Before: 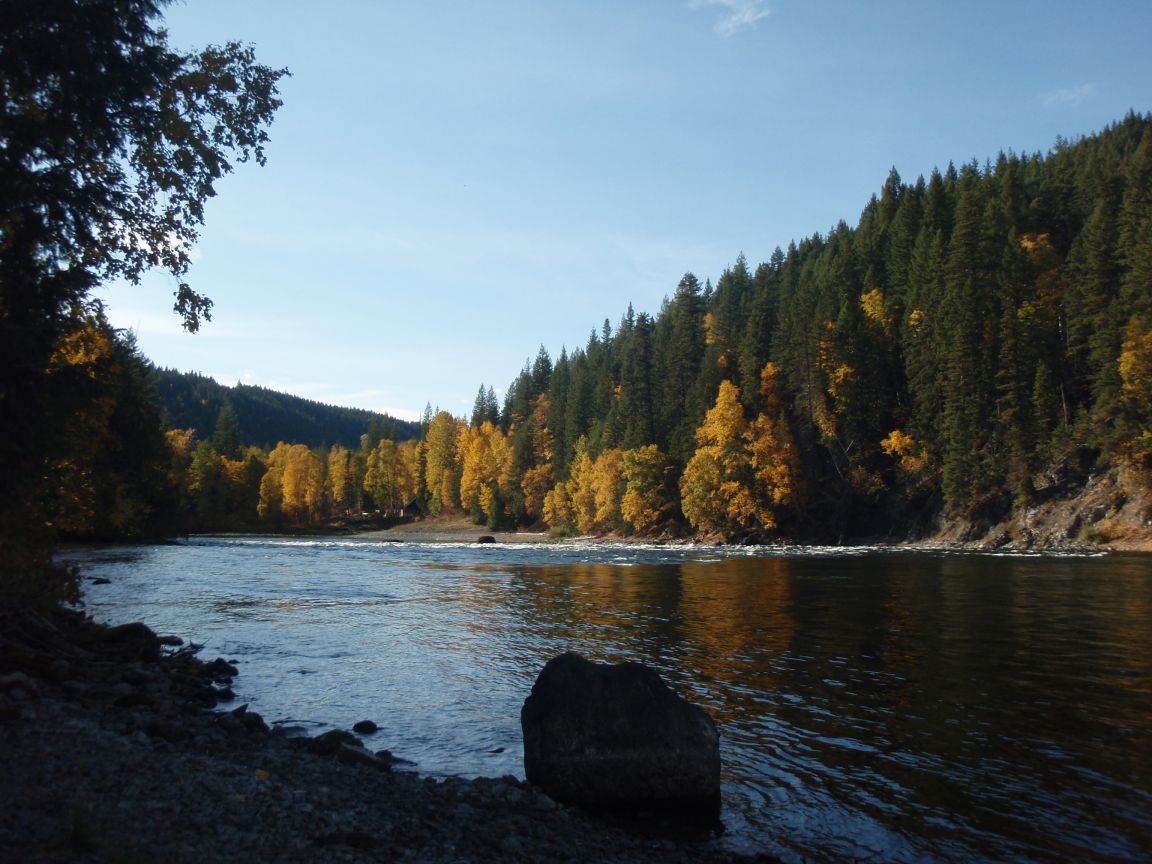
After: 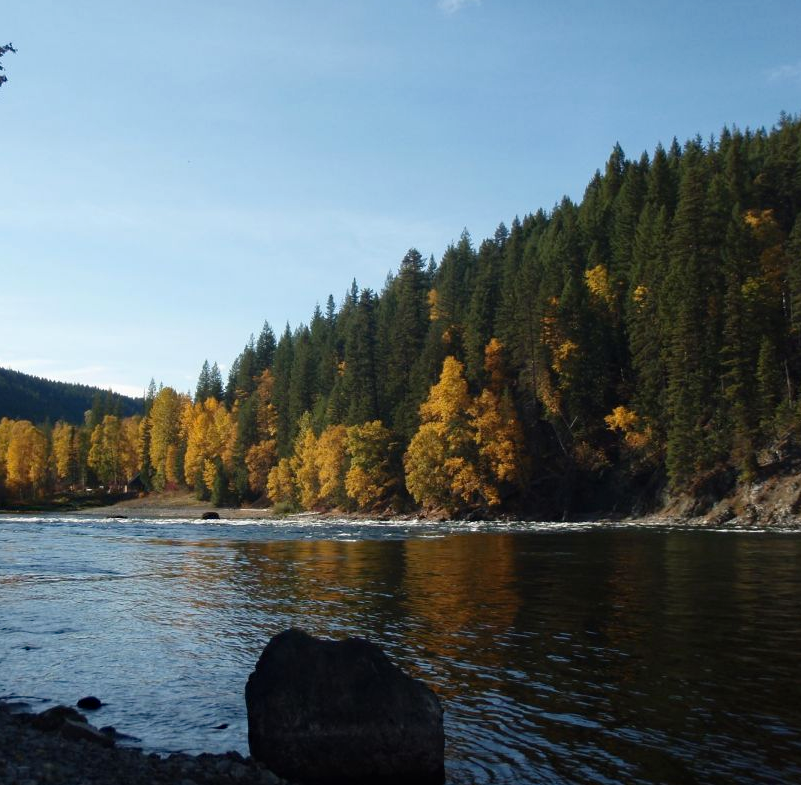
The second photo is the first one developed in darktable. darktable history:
haze removal: compatibility mode true, adaptive false
crop and rotate: left 24.034%, top 2.838%, right 6.406%, bottom 6.299%
